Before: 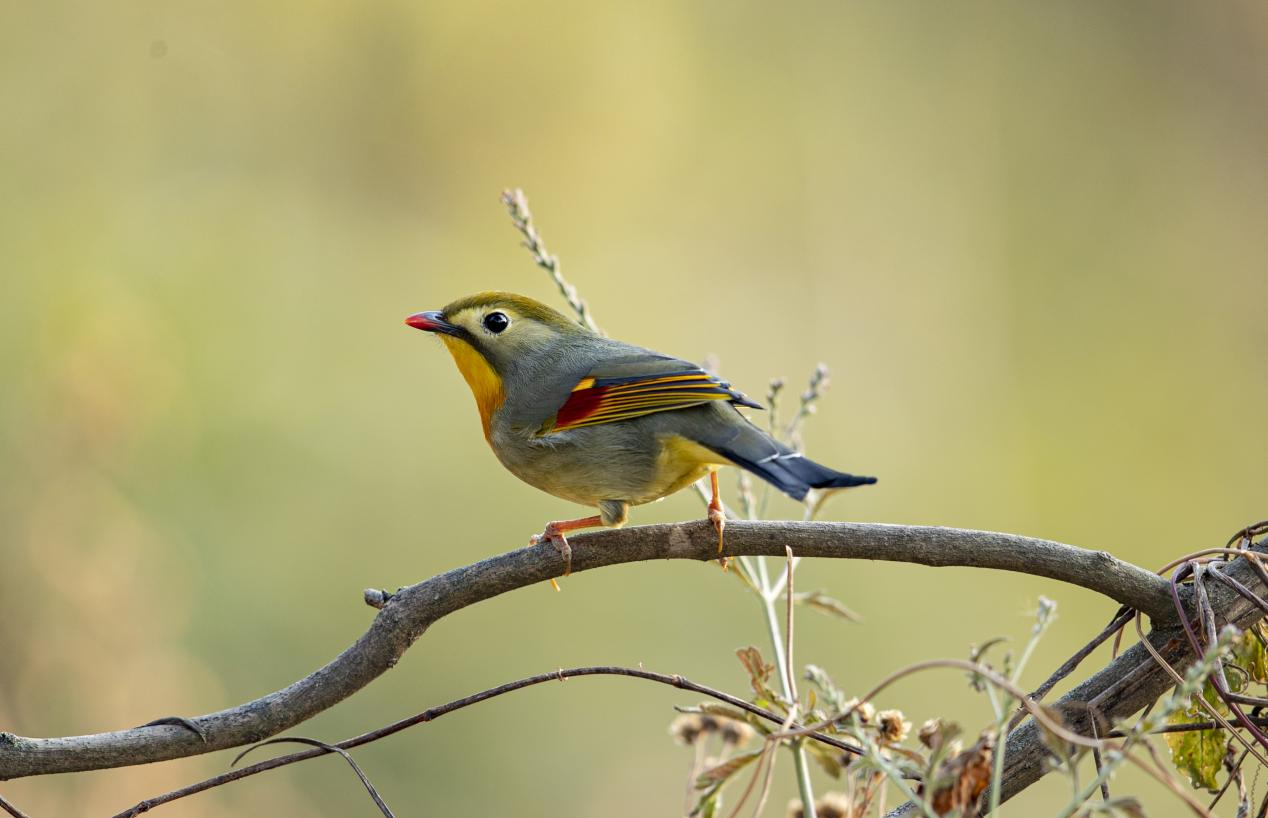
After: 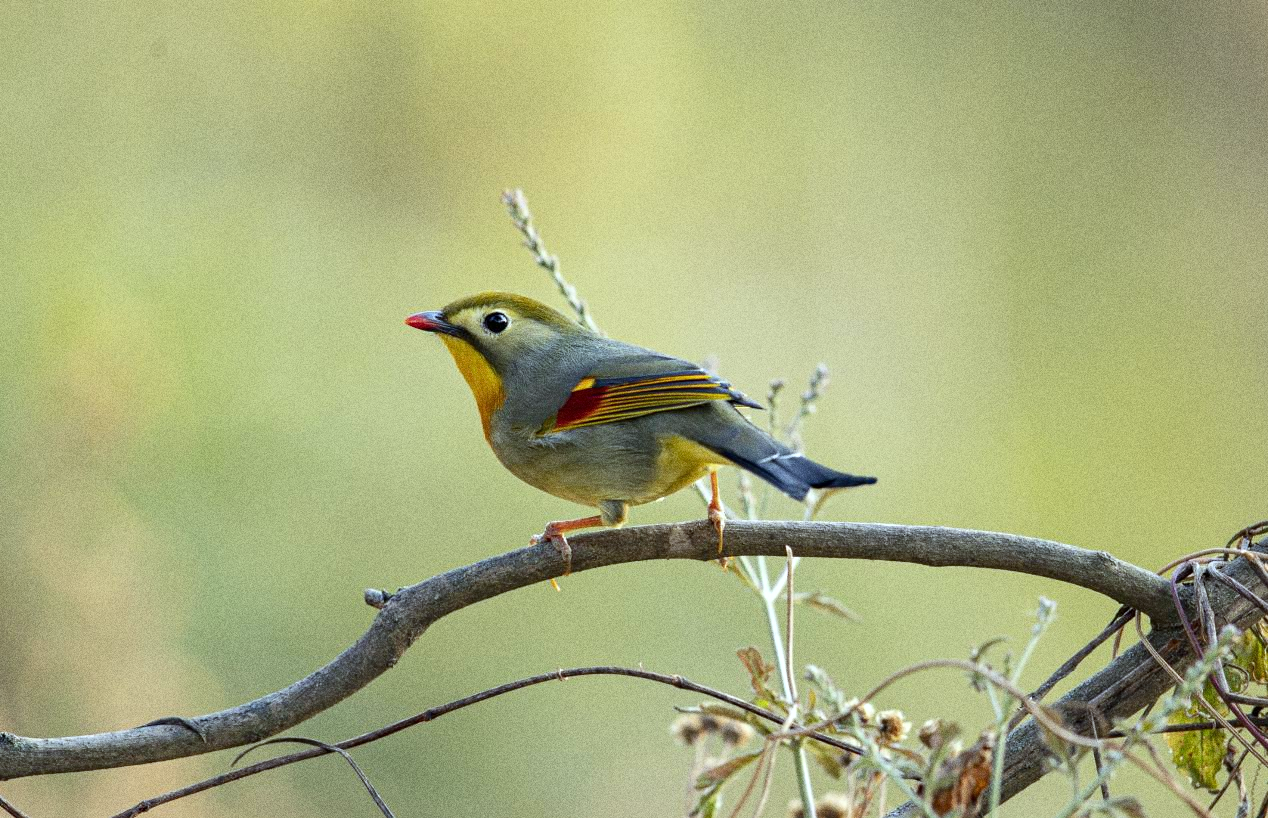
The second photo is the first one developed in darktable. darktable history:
exposure: exposure 0.197 EV, compensate highlight preservation false
grain: coarseness 0.09 ISO, strength 40%
white balance: red 0.925, blue 1.046
